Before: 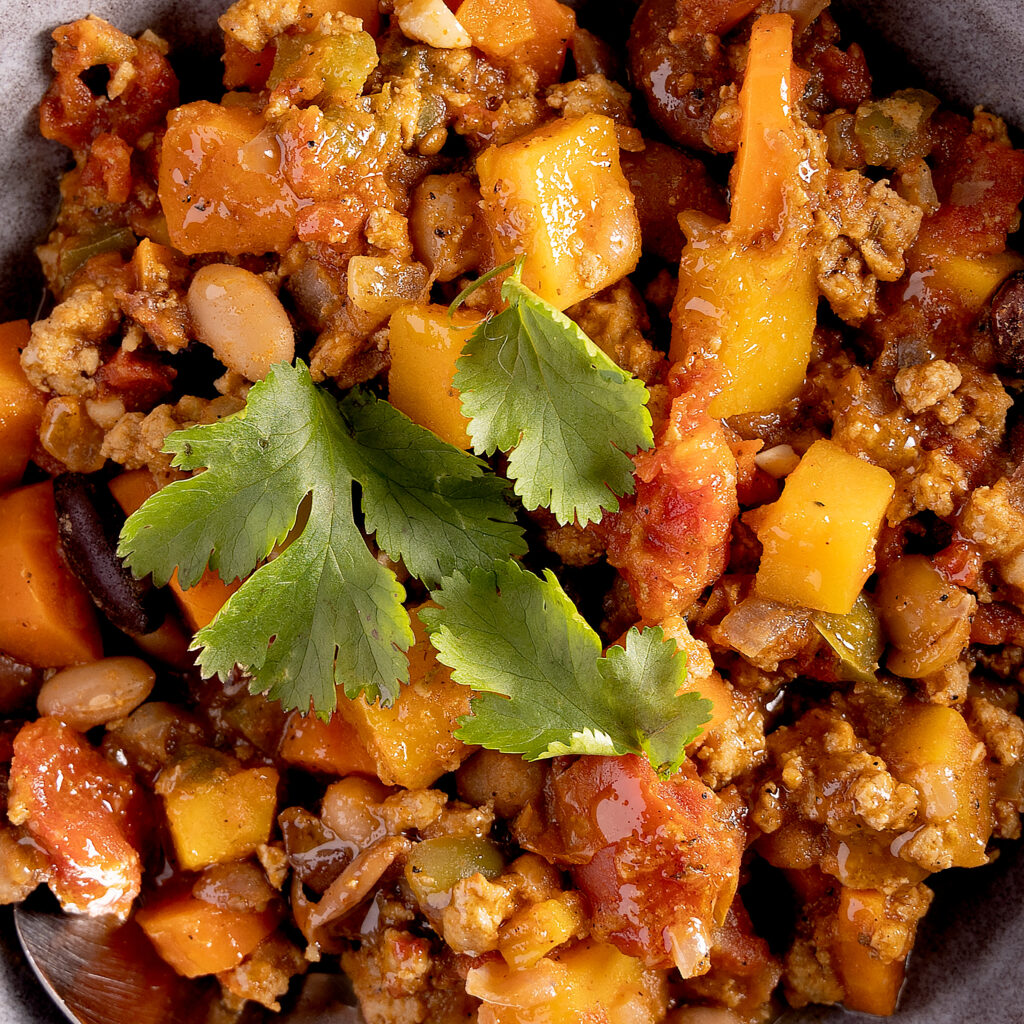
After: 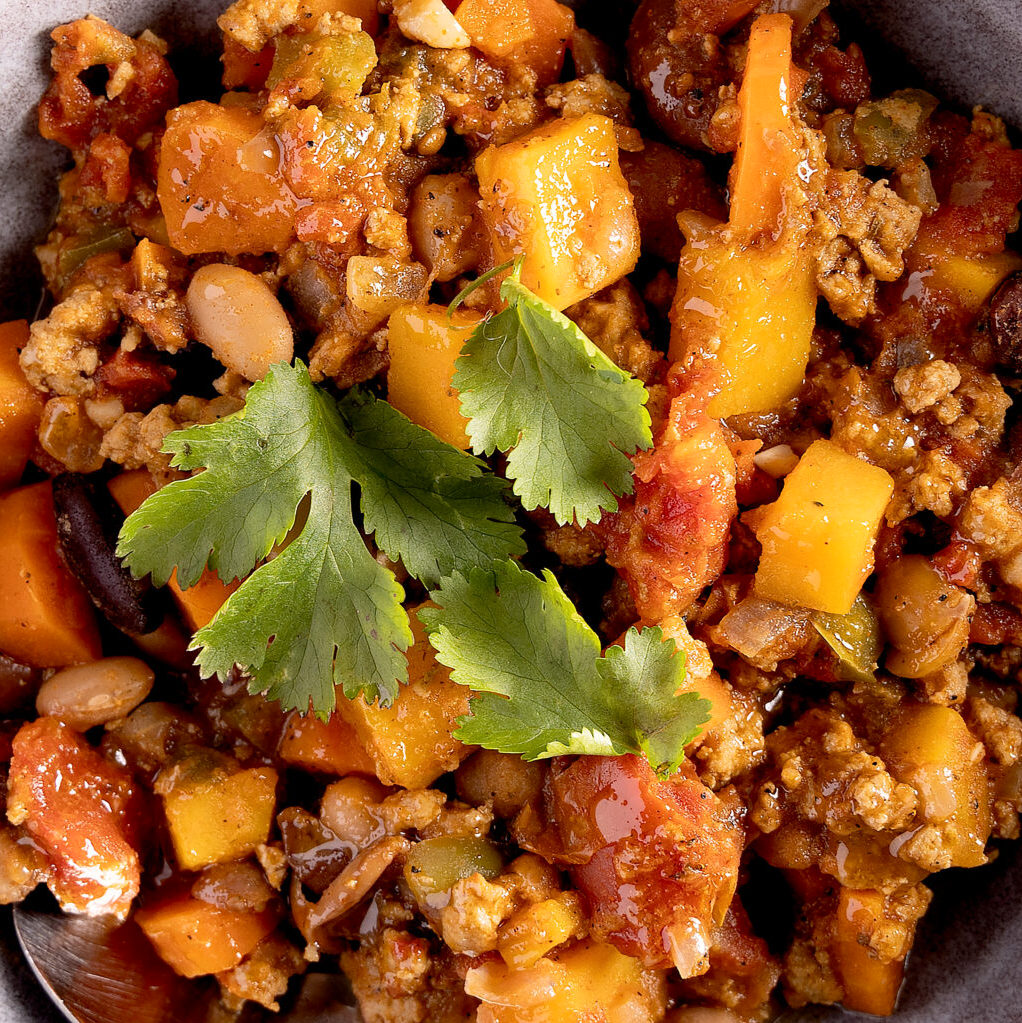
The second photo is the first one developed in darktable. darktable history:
contrast brightness saturation: contrast 0.1, brightness 0.02, saturation 0.02
crop and rotate: left 0.126%
shadows and highlights: shadows -21.3, highlights 100, soften with gaussian
